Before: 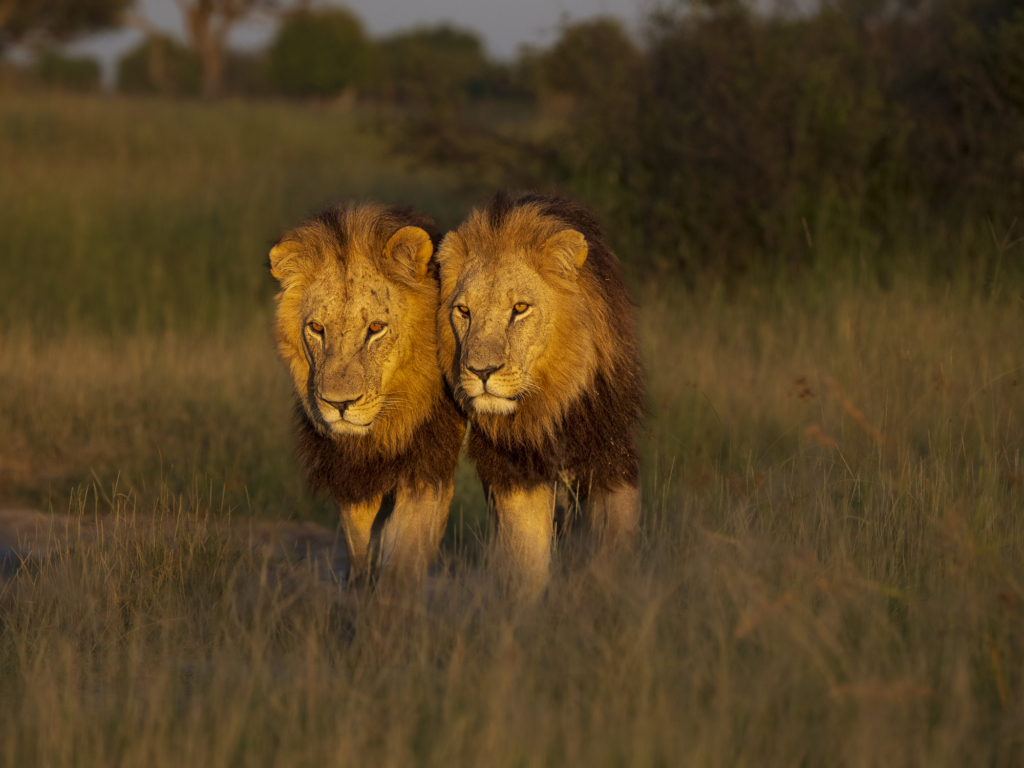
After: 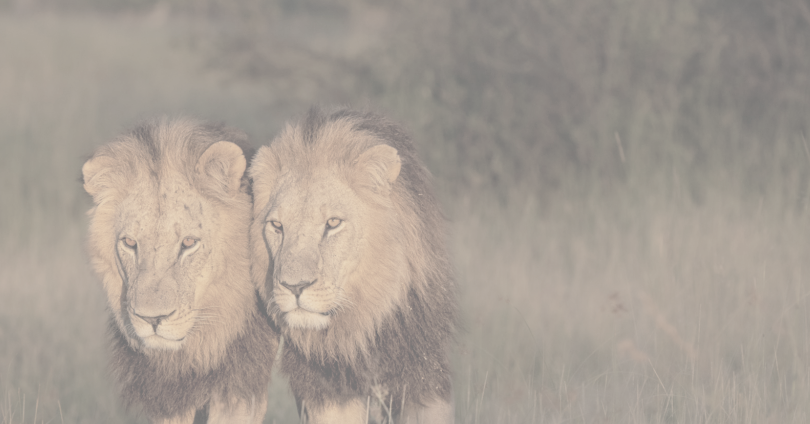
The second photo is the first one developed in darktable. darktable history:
crop: left 18.278%, top 11.117%, right 2.577%, bottom 33.622%
exposure: compensate highlight preservation false
contrast brightness saturation: contrast -0.333, brightness 0.766, saturation -0.789
